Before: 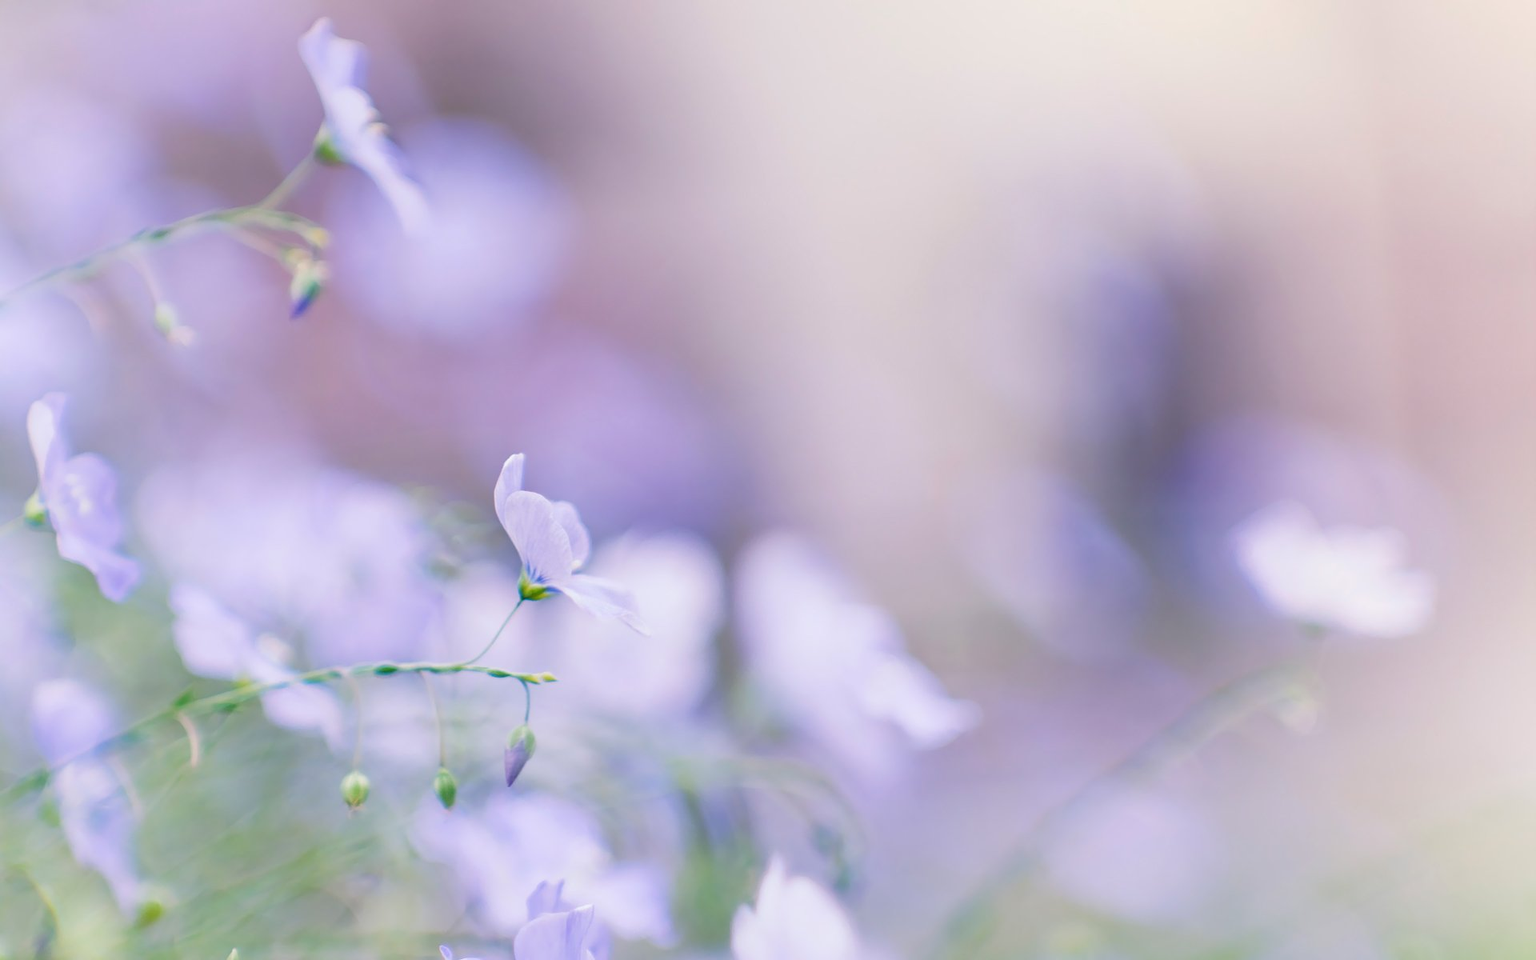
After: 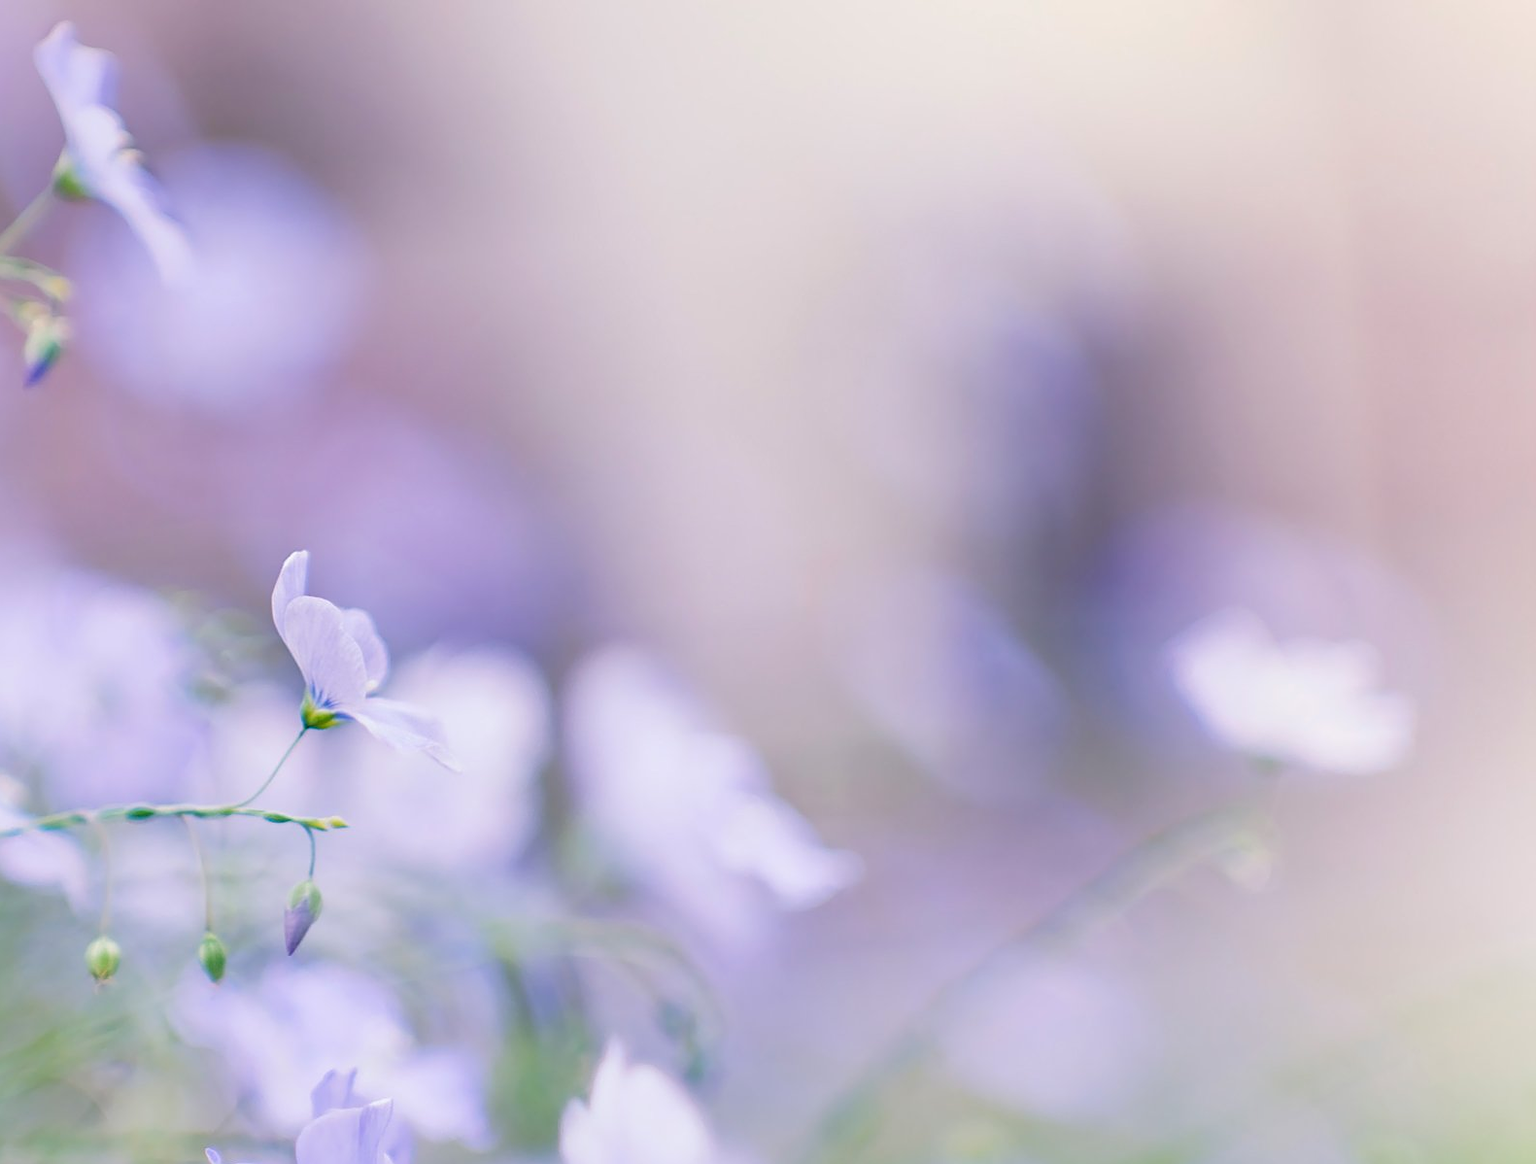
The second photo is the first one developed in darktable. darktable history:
sharpen: amount 0.218
crop: left 17.618%, bottom 0.016%
